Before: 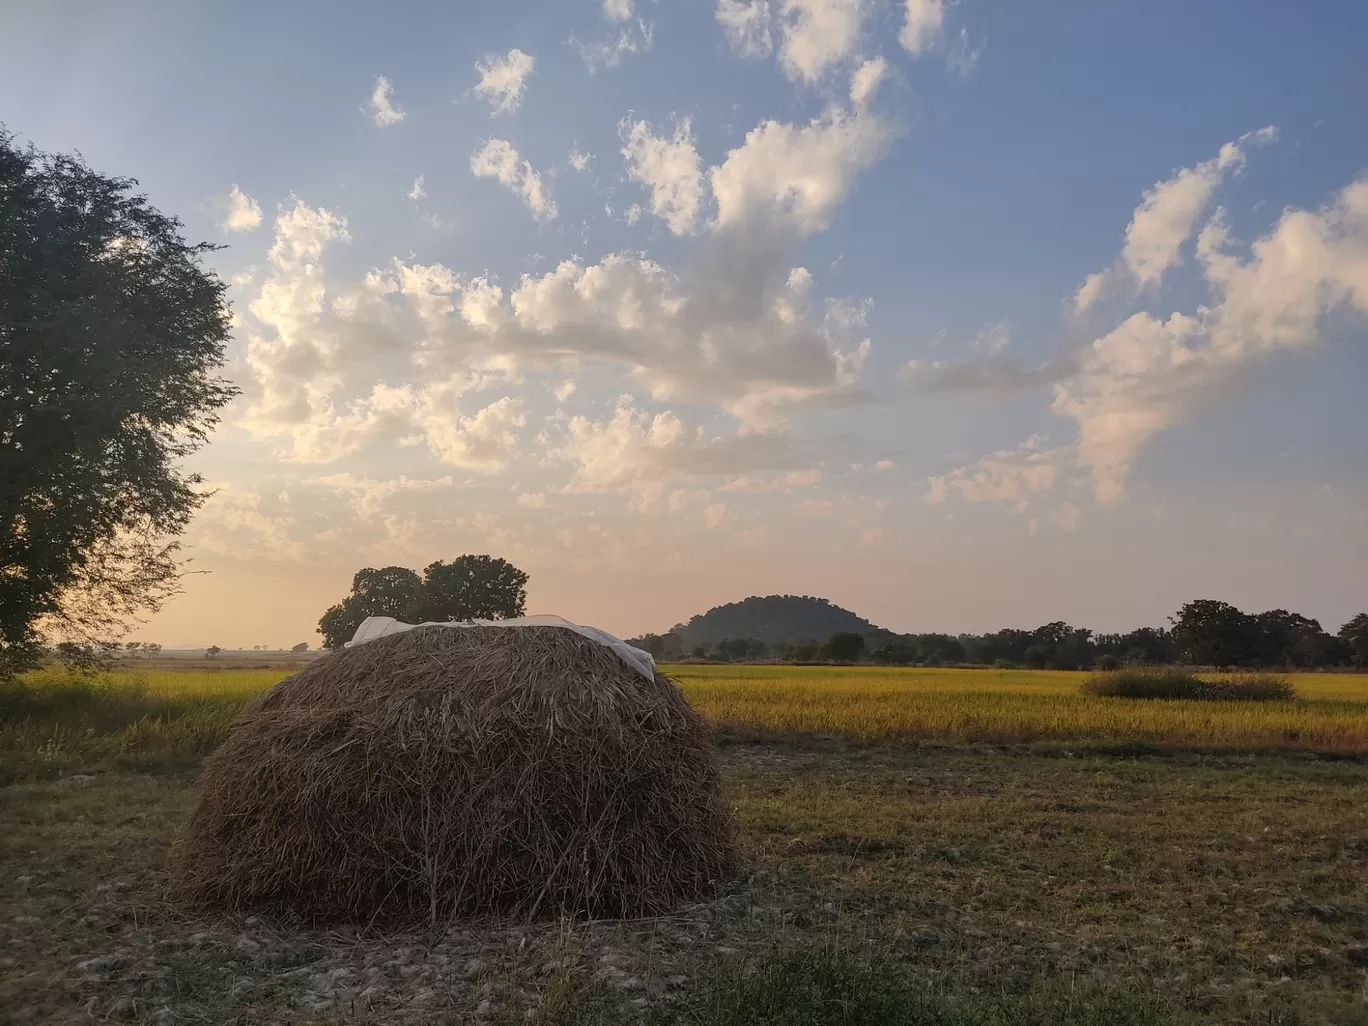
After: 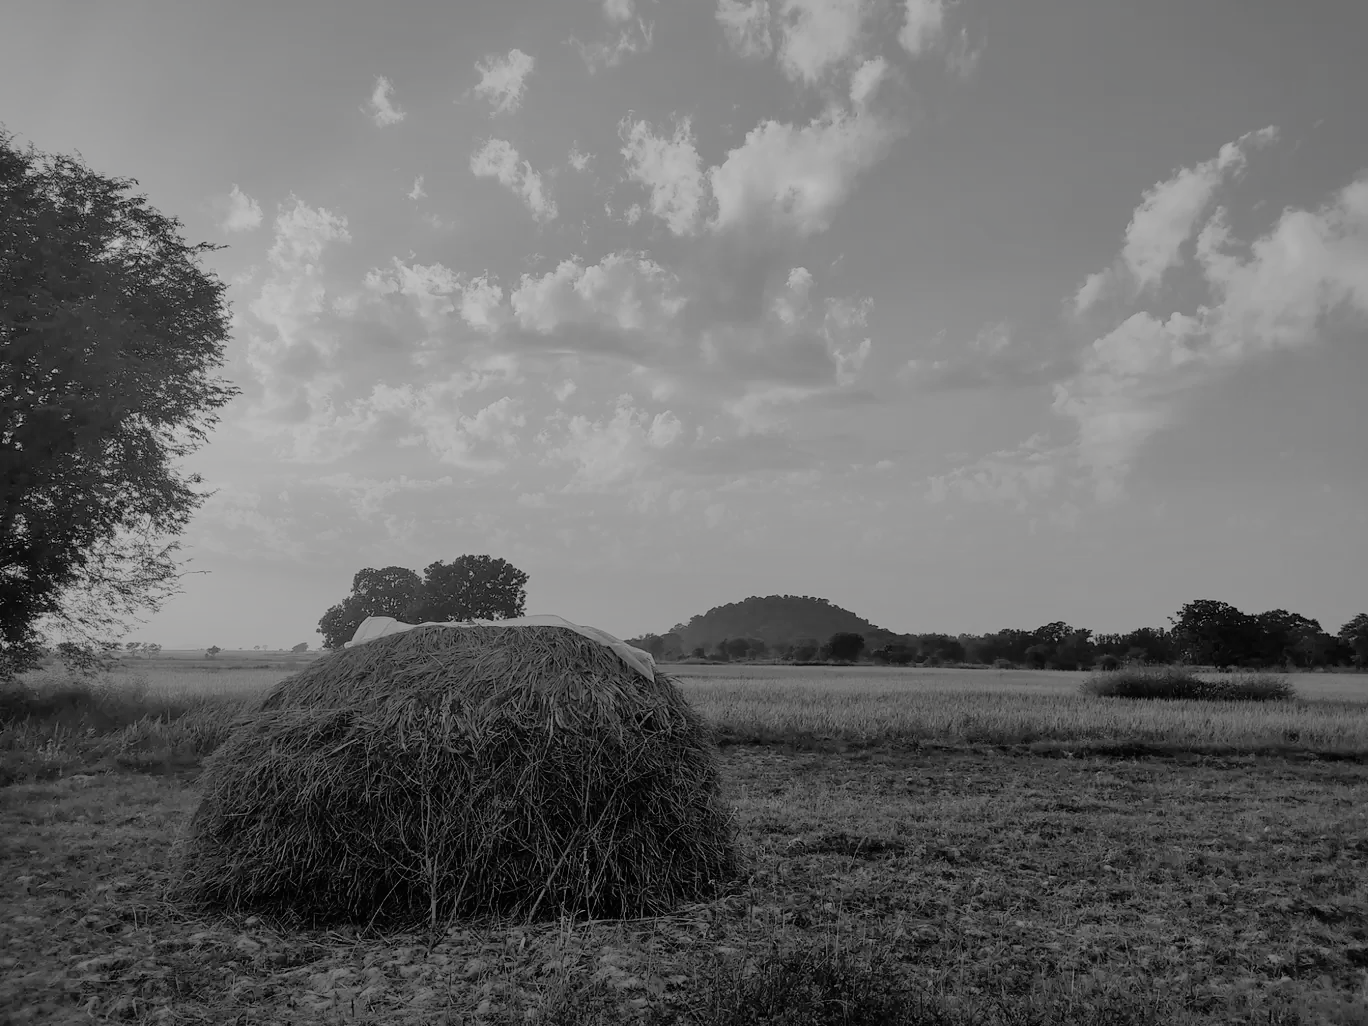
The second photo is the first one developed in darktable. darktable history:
filmic rgb: black relative exposure -6.95 EV, white relative exposure 5.6 EV, threshold 2.99 EV, hardness 2.86, iterations of high-quality reconstruction 10, enable highlight reconstruction true
shadows and highlights: on, module defaults
contrast brightness saturation: saturation -0.99
